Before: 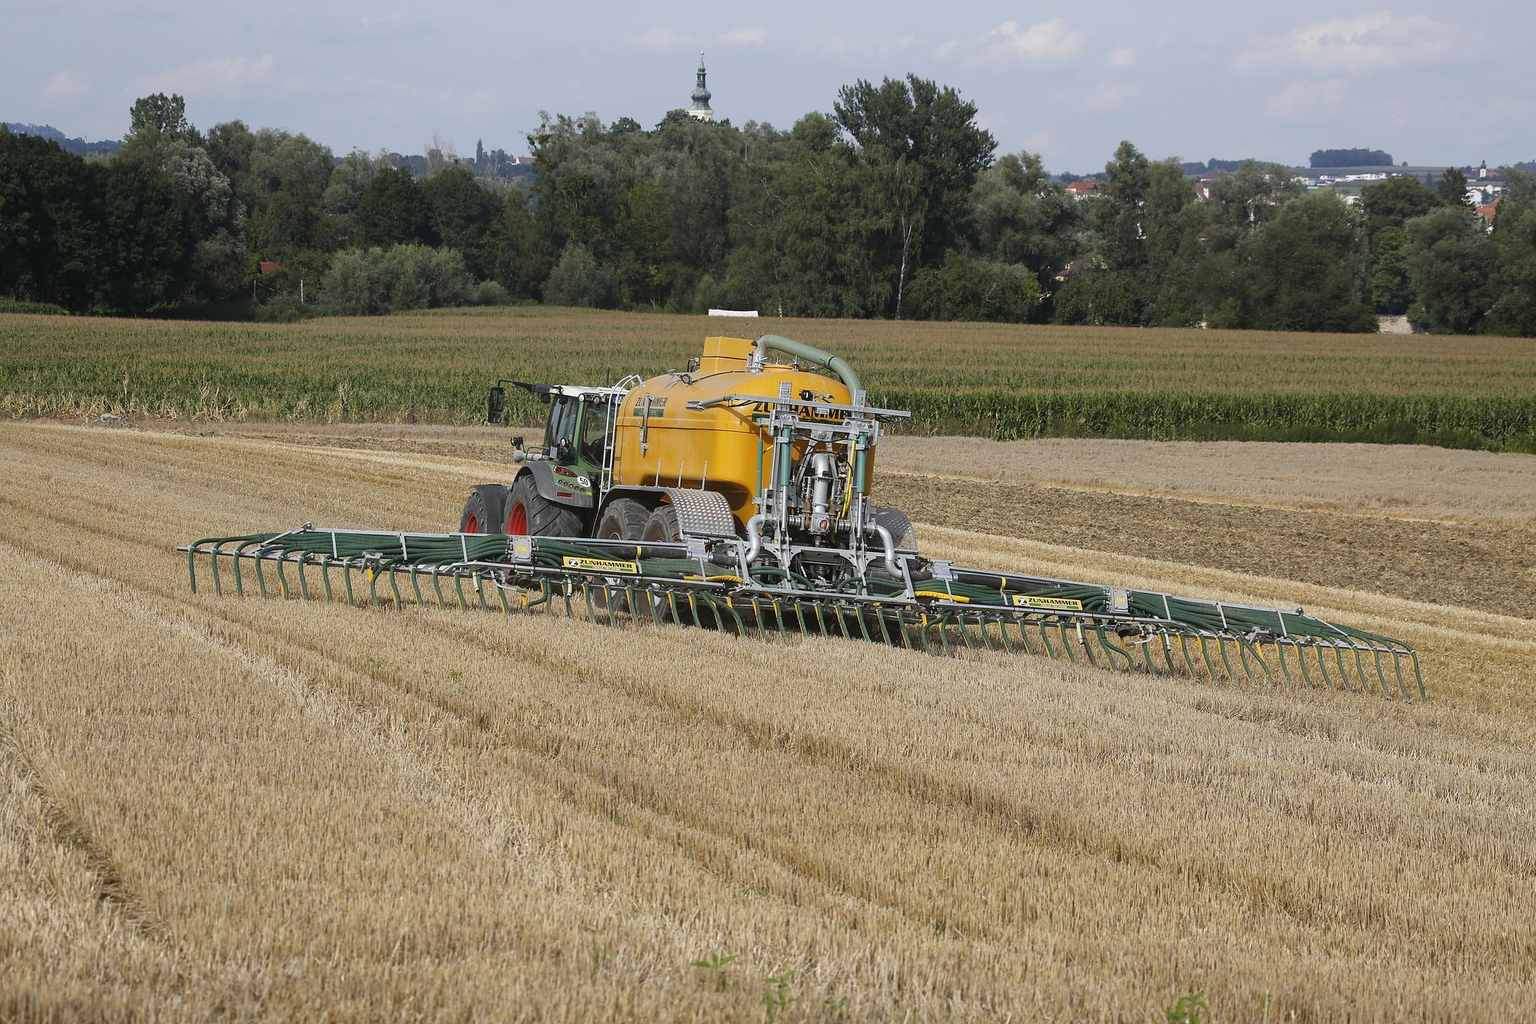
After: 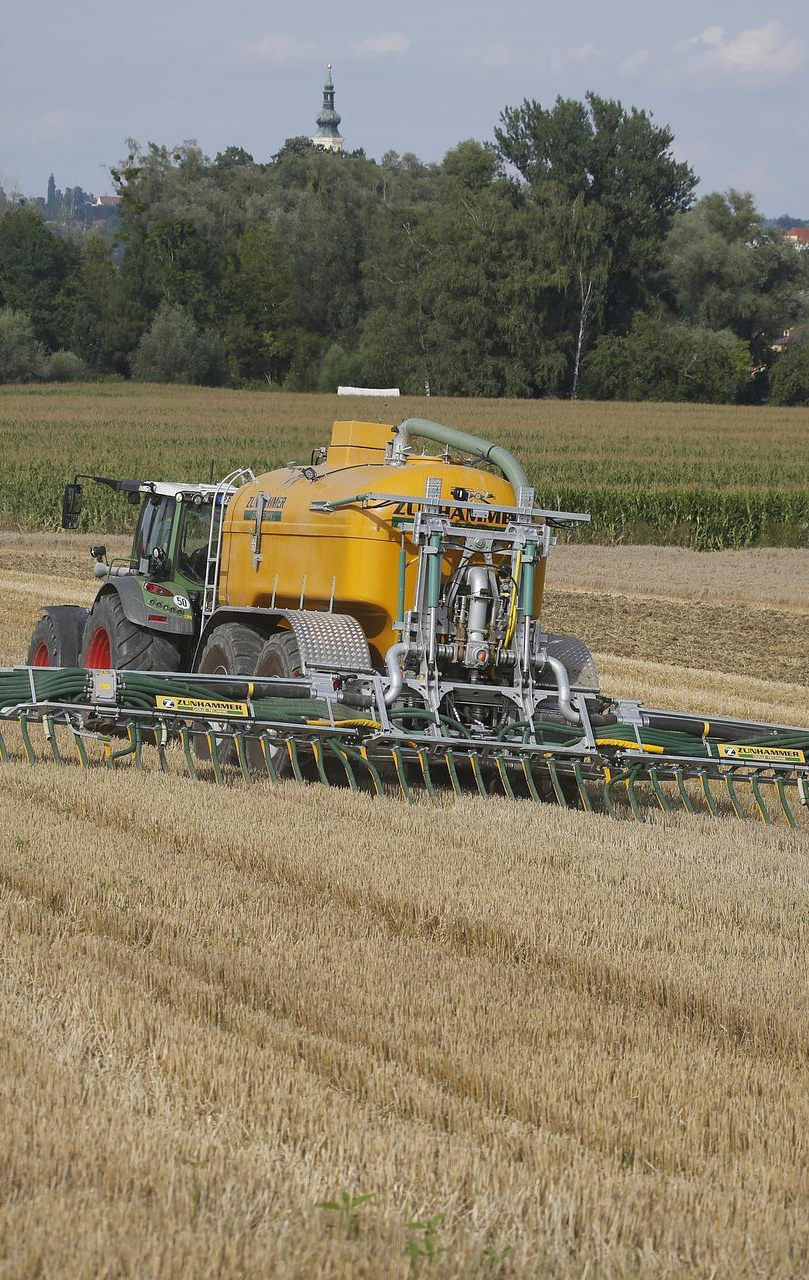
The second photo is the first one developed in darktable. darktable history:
shadows and highlights: on, module defaults
crop: left 28.583%, right 29.231%
